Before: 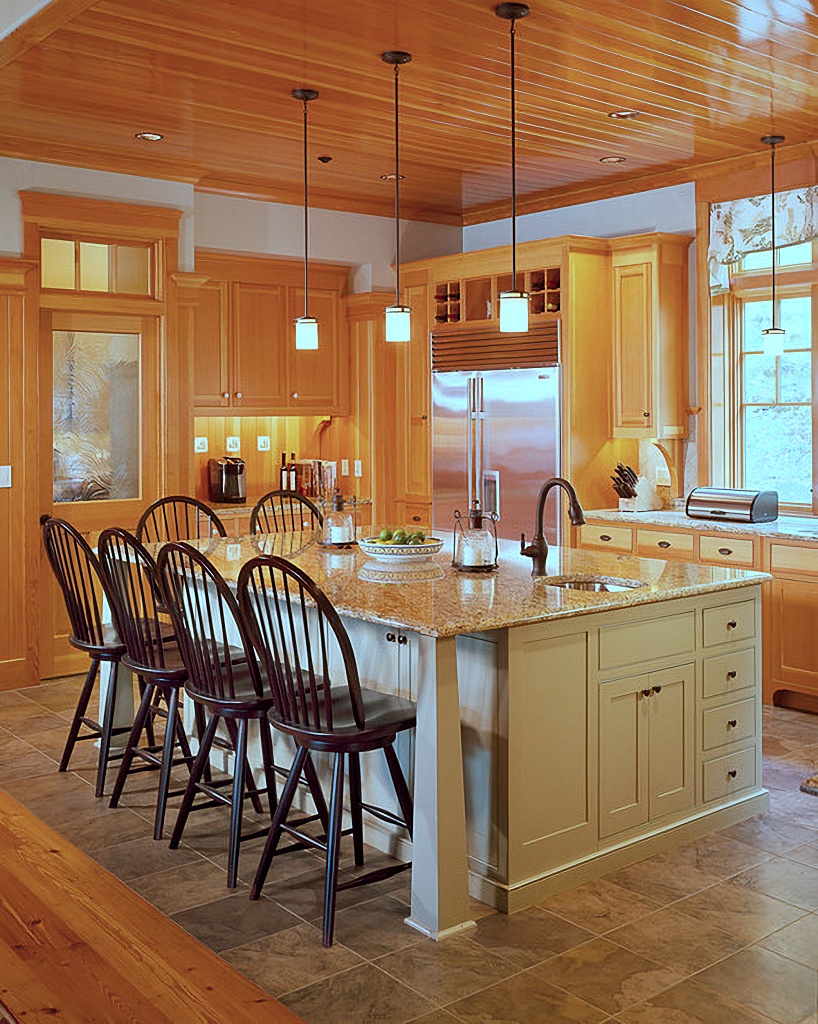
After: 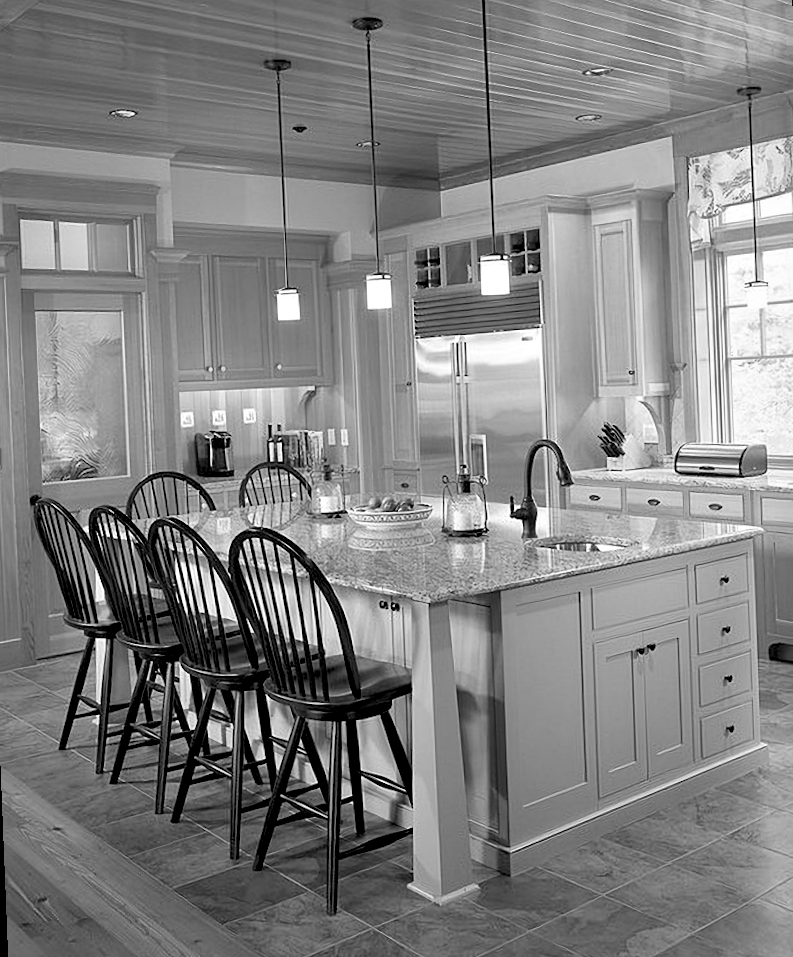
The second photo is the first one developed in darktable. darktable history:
monochrome: a 32, b 64, size 2.3
rgb levels: levels [[0.01, 0.419, 0.839], [0, 0.5, 1], [0, 0.5, 1]]
rotate and perspective: rotation -2.12°, lens shift (vertical) 0.009, lens shift (horizontal) -0.008, automatic cropping original format, crop left 0.036, crop right 0.964, crop top 0.05, crop bottom 0.959
